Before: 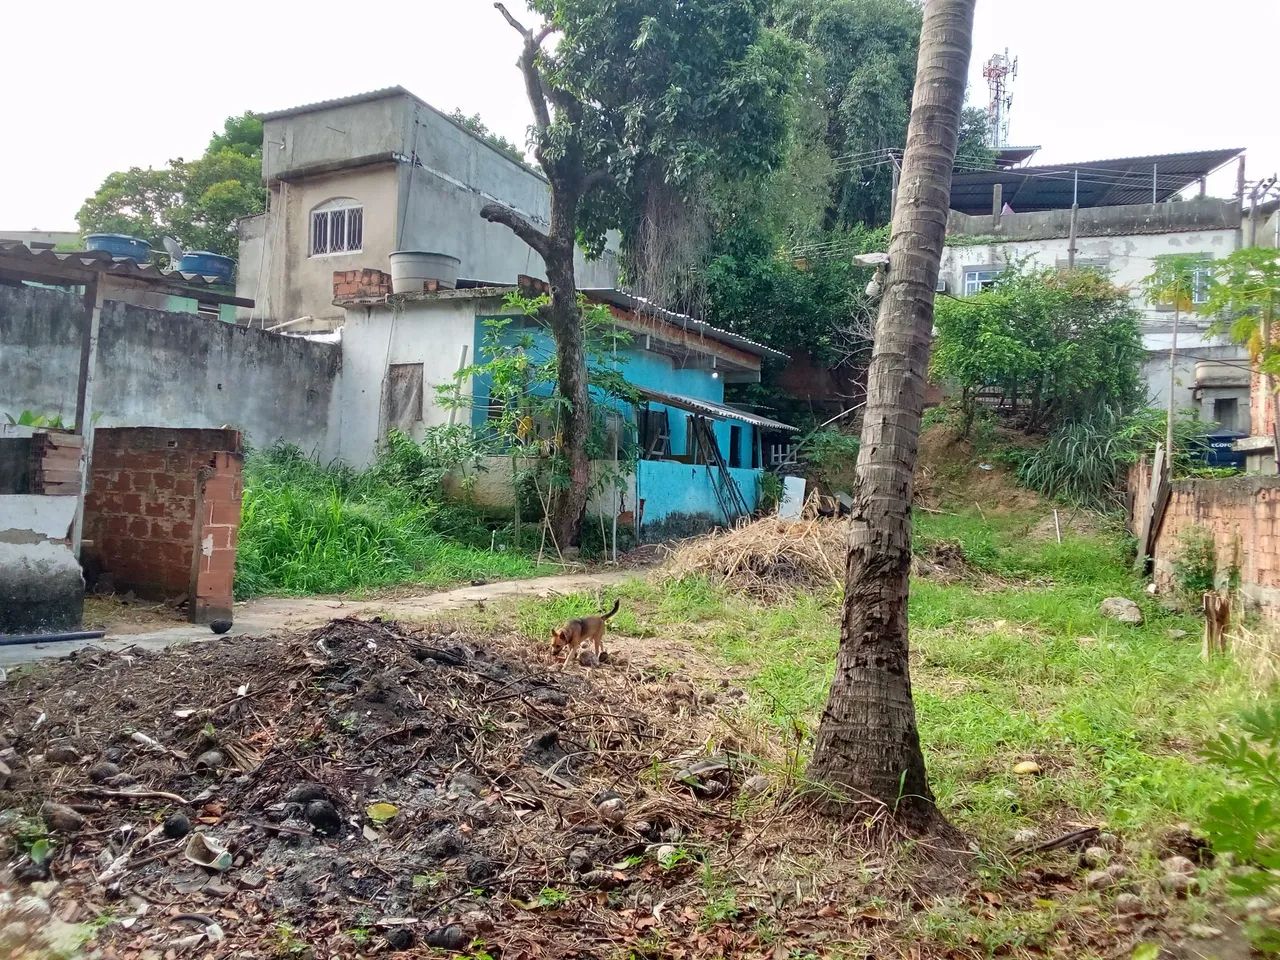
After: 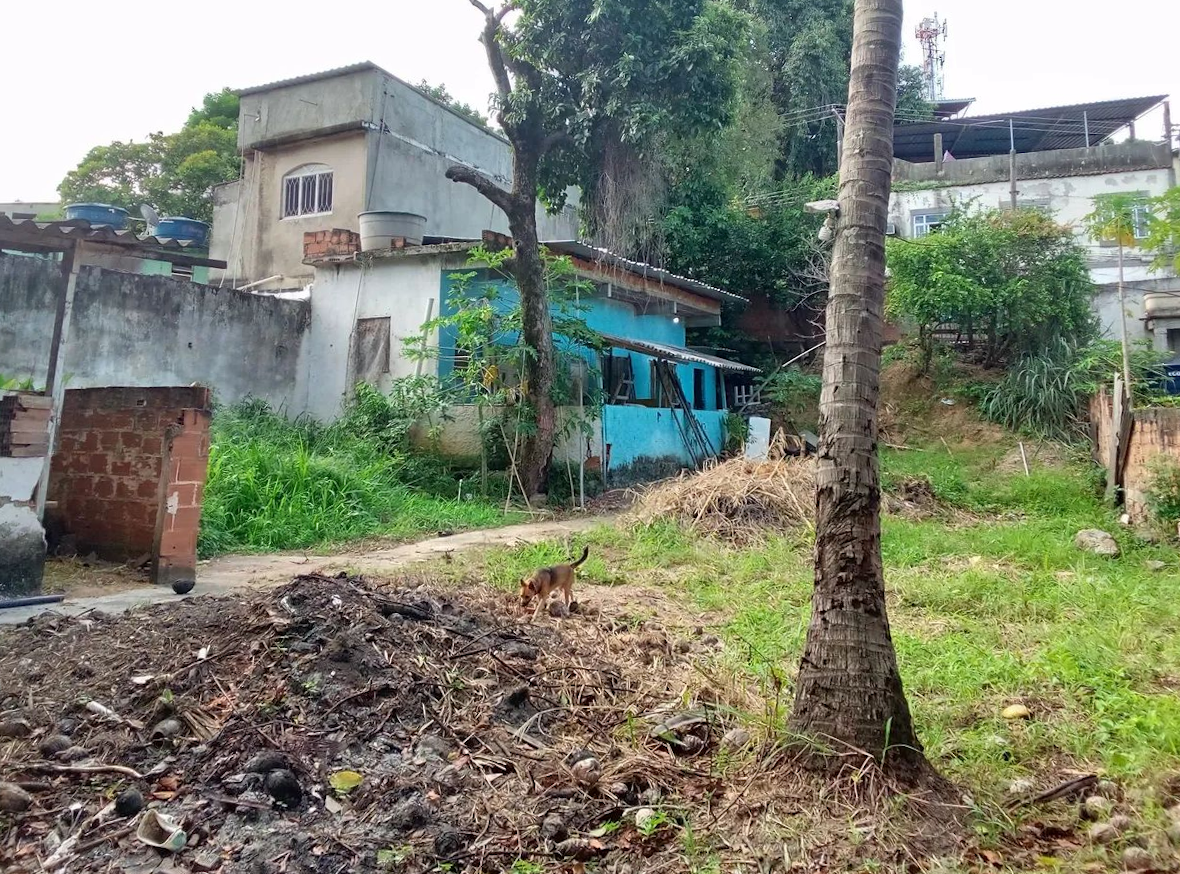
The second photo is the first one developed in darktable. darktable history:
rotate and perspective: rotation -1.68°, lens shift (vertical) -0.146, crop left 0.049, crop right 0.912, crop top 0.032, crop bottom 0.96
crop: top 0.448%, right 0.264%, bottom 5.045%
